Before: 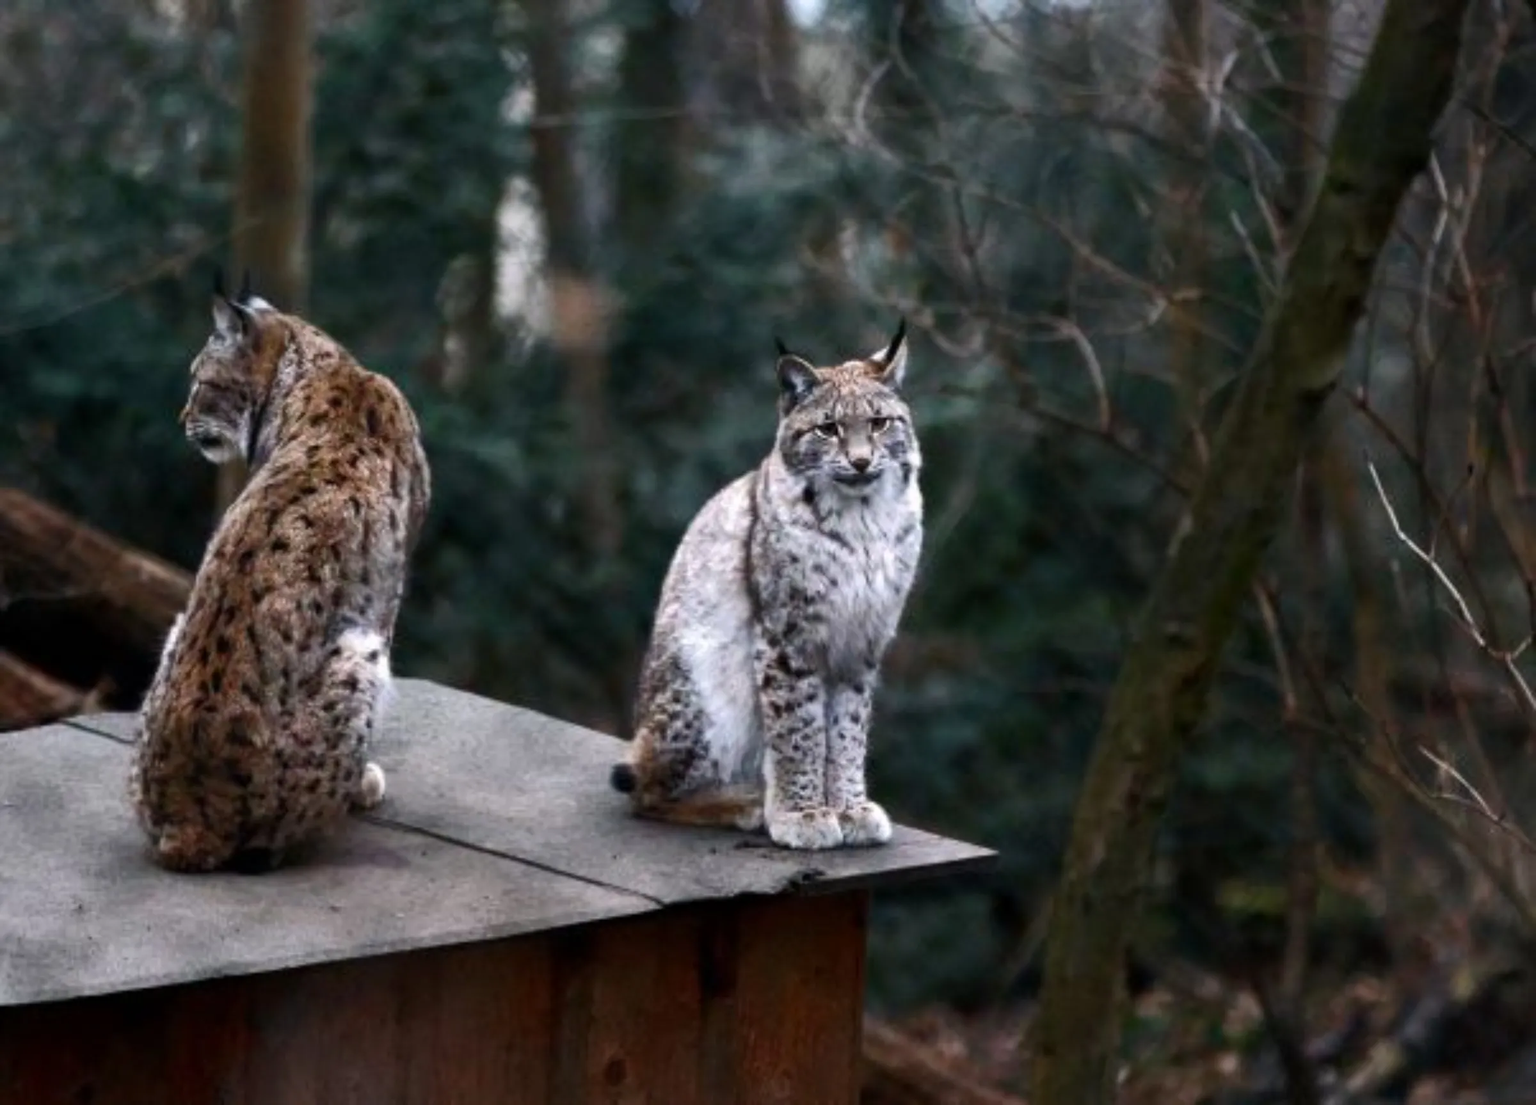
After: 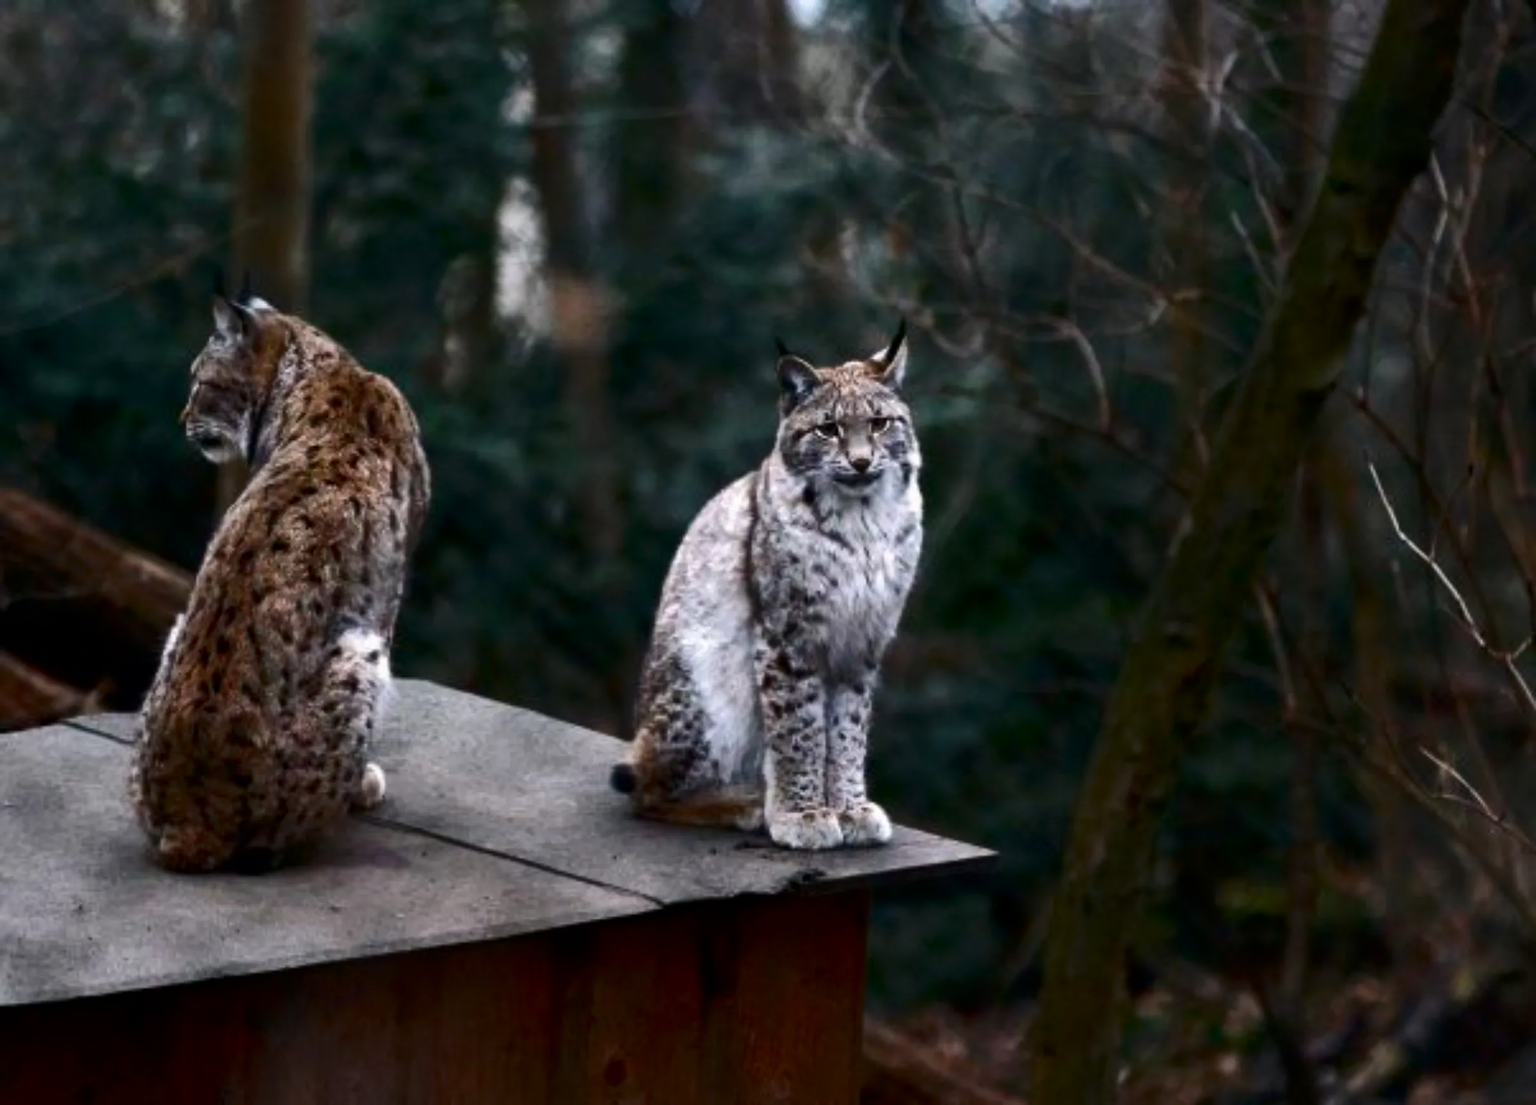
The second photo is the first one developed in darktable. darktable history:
contrast brightness saturation: contrast 0.069, brightness -0.13, saturation 0.049
